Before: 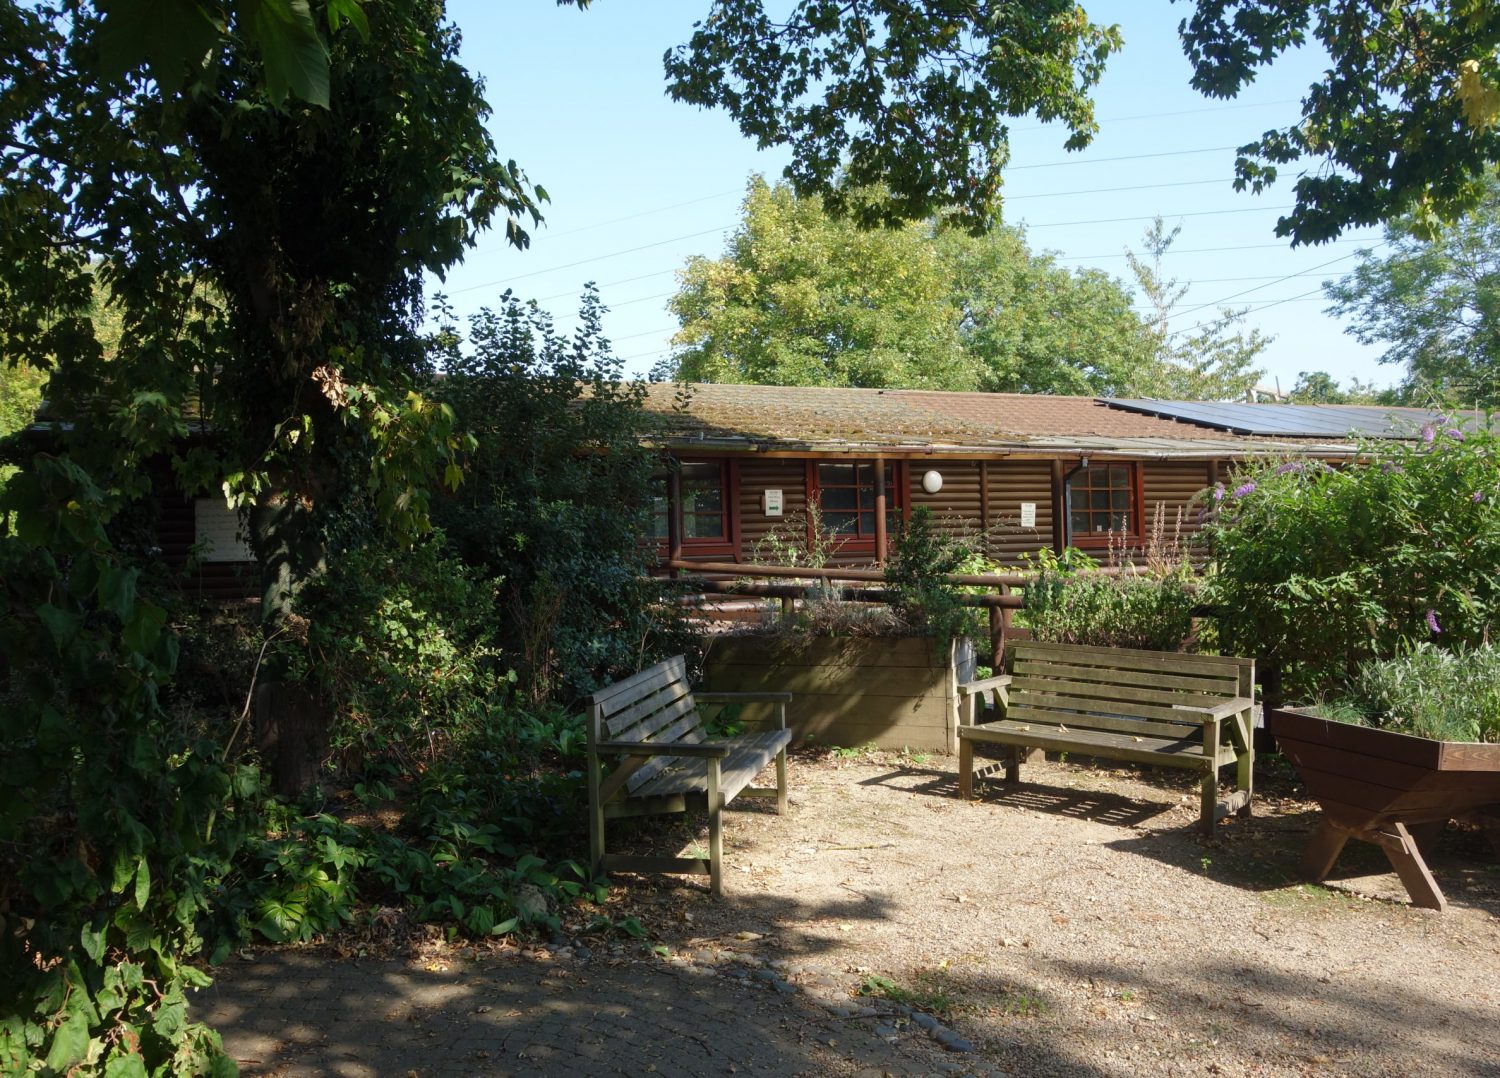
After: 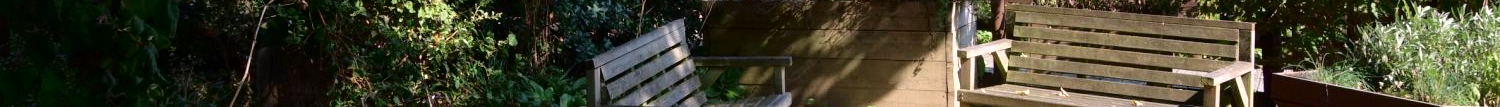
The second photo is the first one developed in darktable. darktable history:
white balance: red 1.05, blue 1.072
fill light: exposure -2 EV, width 8.6
exposure: exposure 0.6 EV, compensate highlight preservation false
crop and rotate: top 59.084%, bottom 30.916%
